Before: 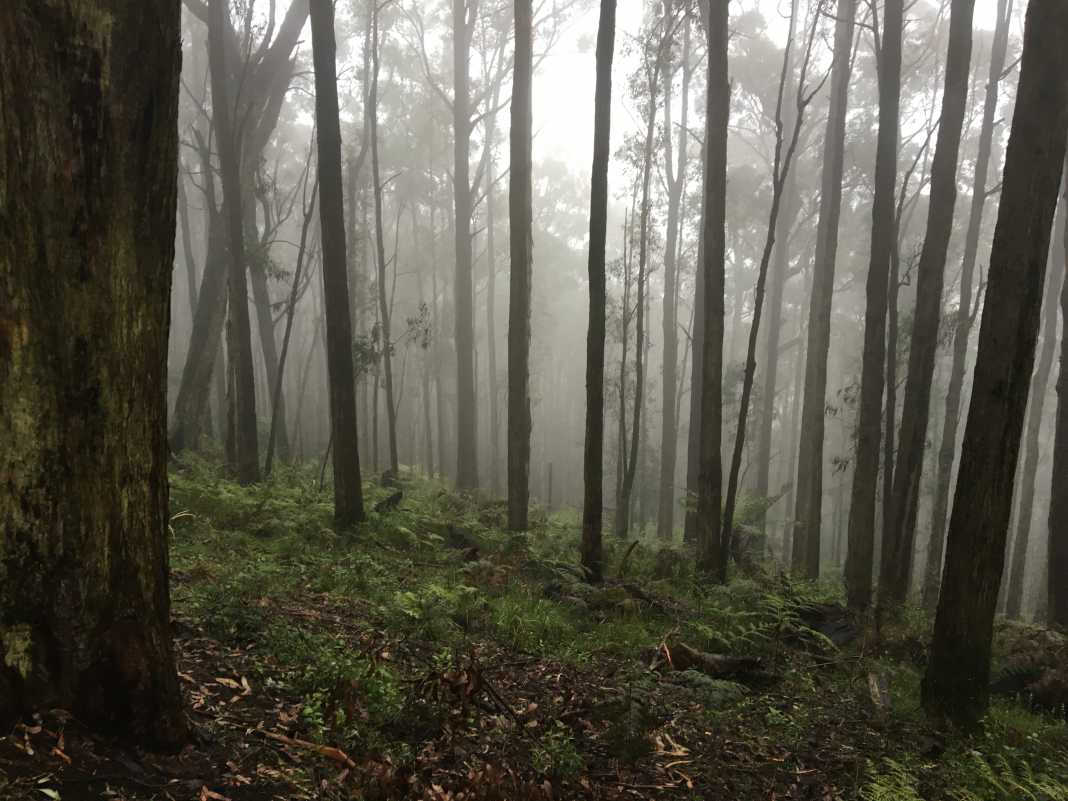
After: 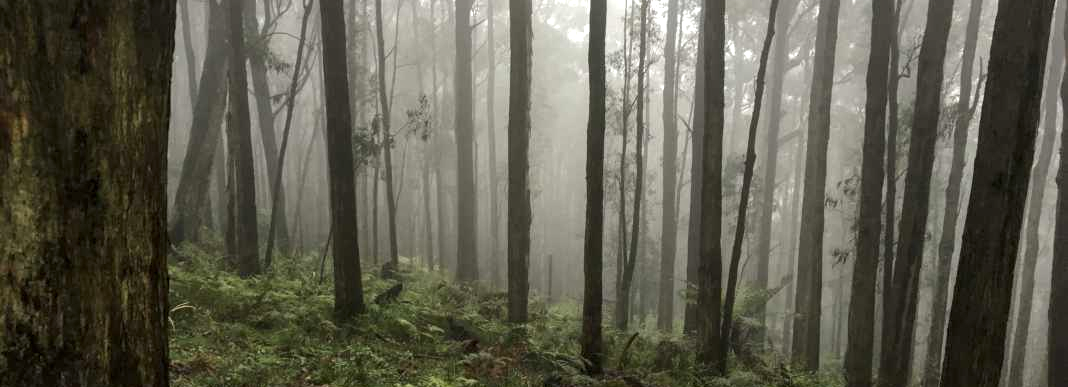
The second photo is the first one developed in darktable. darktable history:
local contrast: on, module defaults
crop and rotate: top 26.056%, bottom 25.543%
exposure: exposure 0.258 EV, compensate highlight preservation false
